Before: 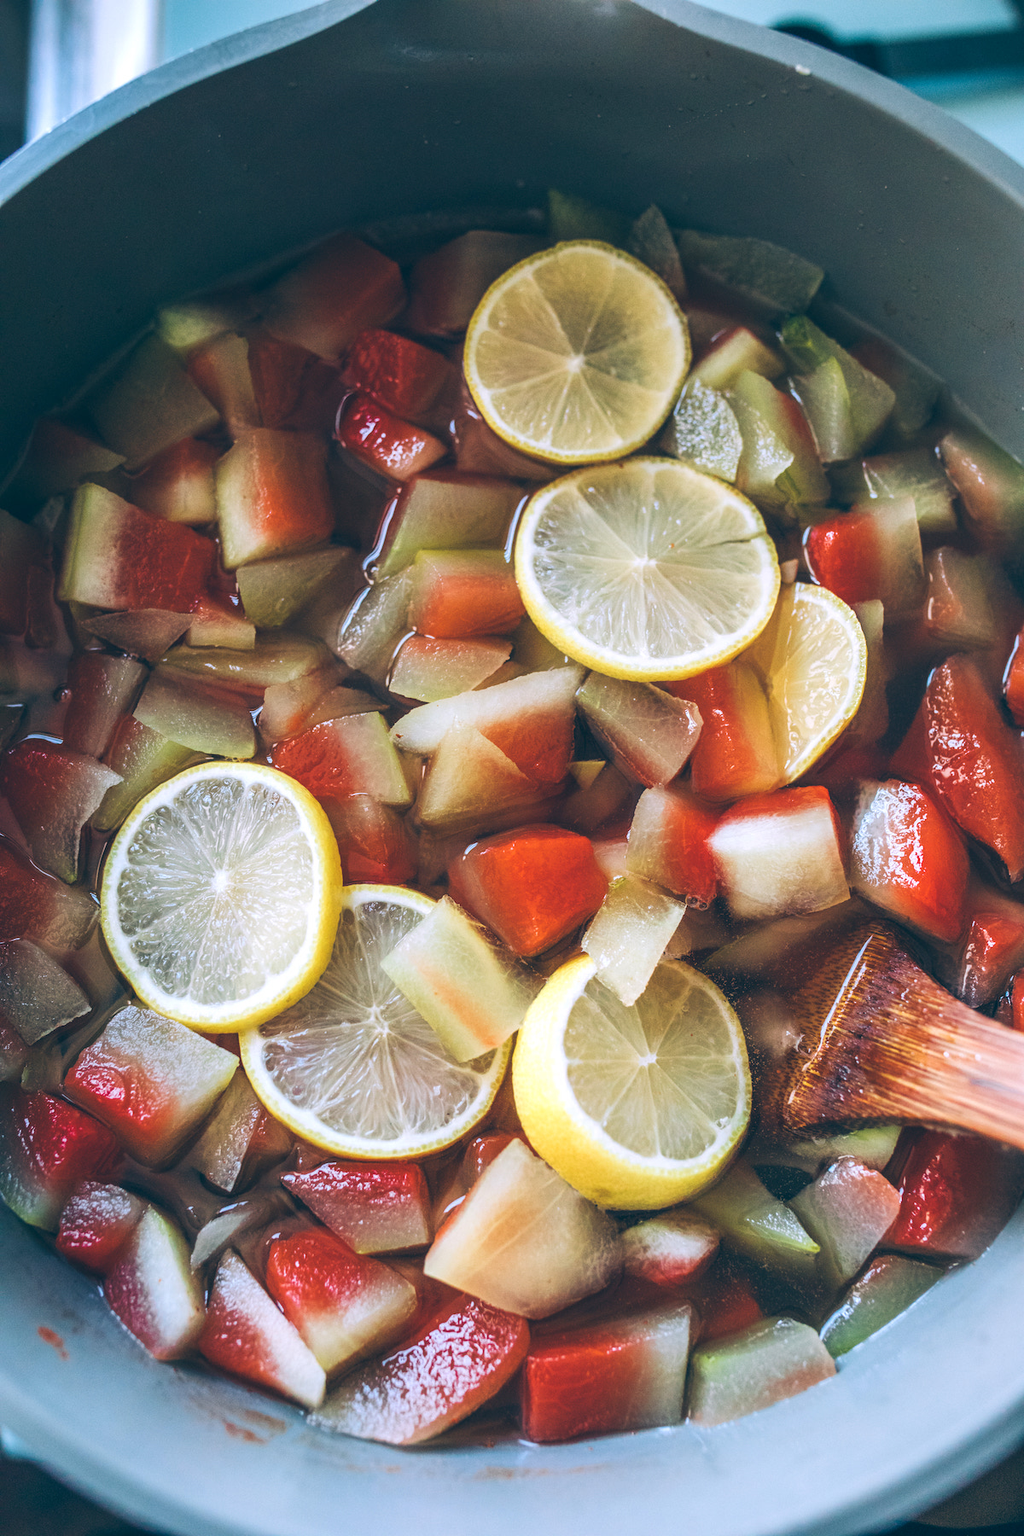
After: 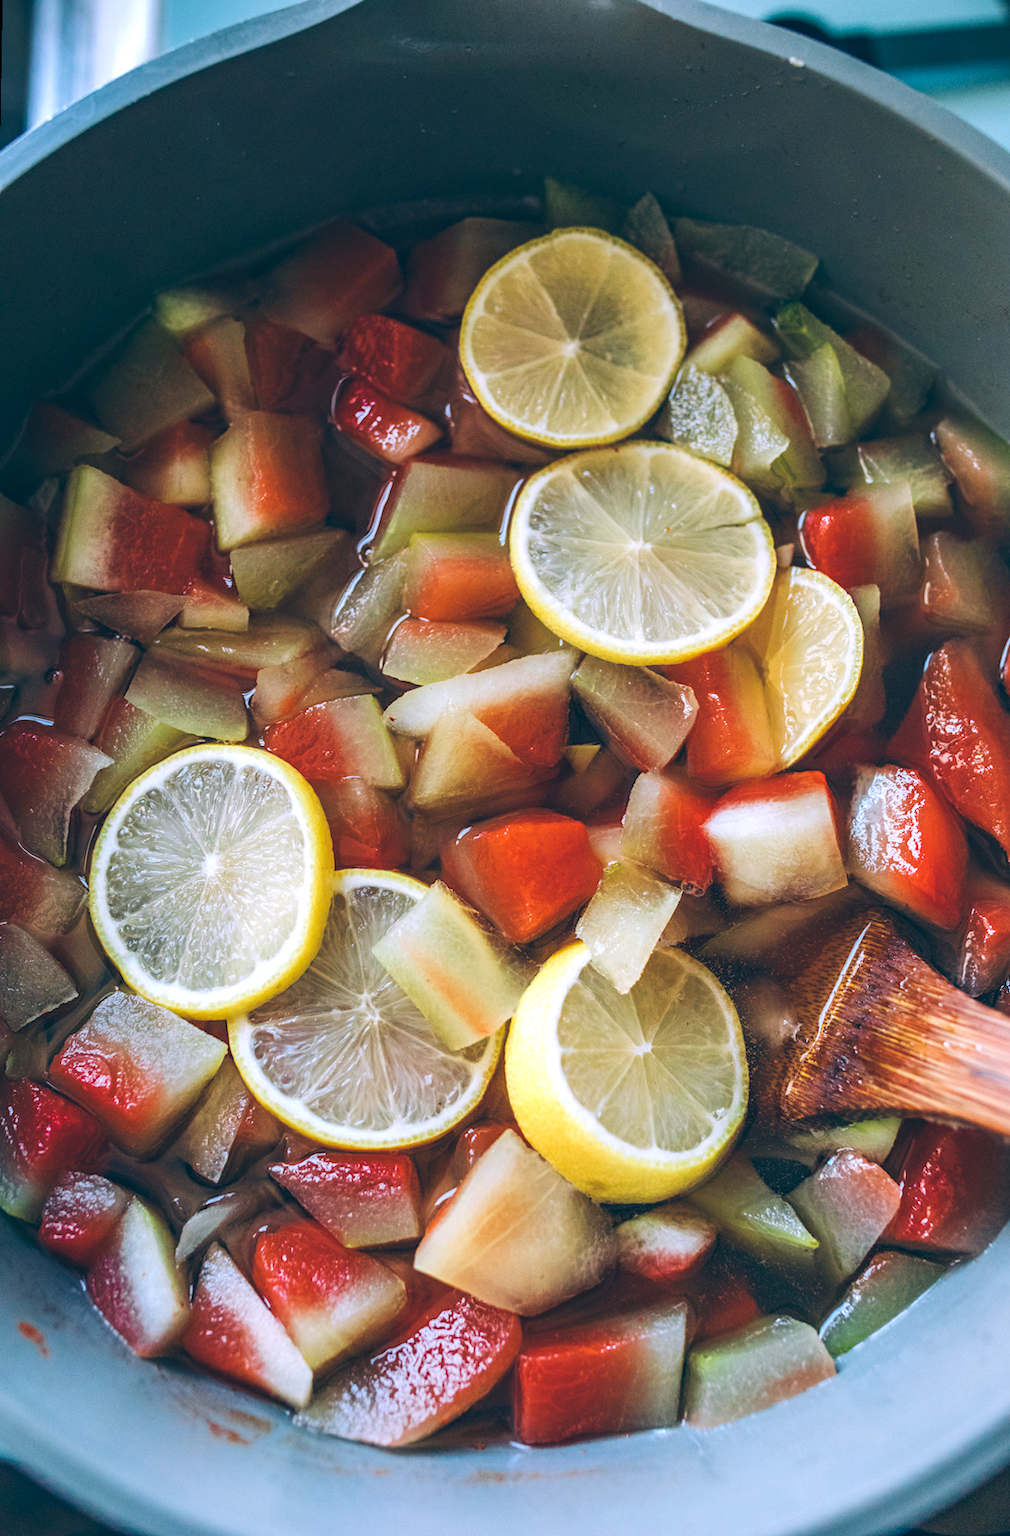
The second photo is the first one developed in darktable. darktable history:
haze removal: compatibility mode true, adaptive false
rotate and perspective: rotation 0.226°, lens shift (vertical) -0.042, crop left 0.023, crop right 0.982, crop top 0.006, crop bottom 0.994
